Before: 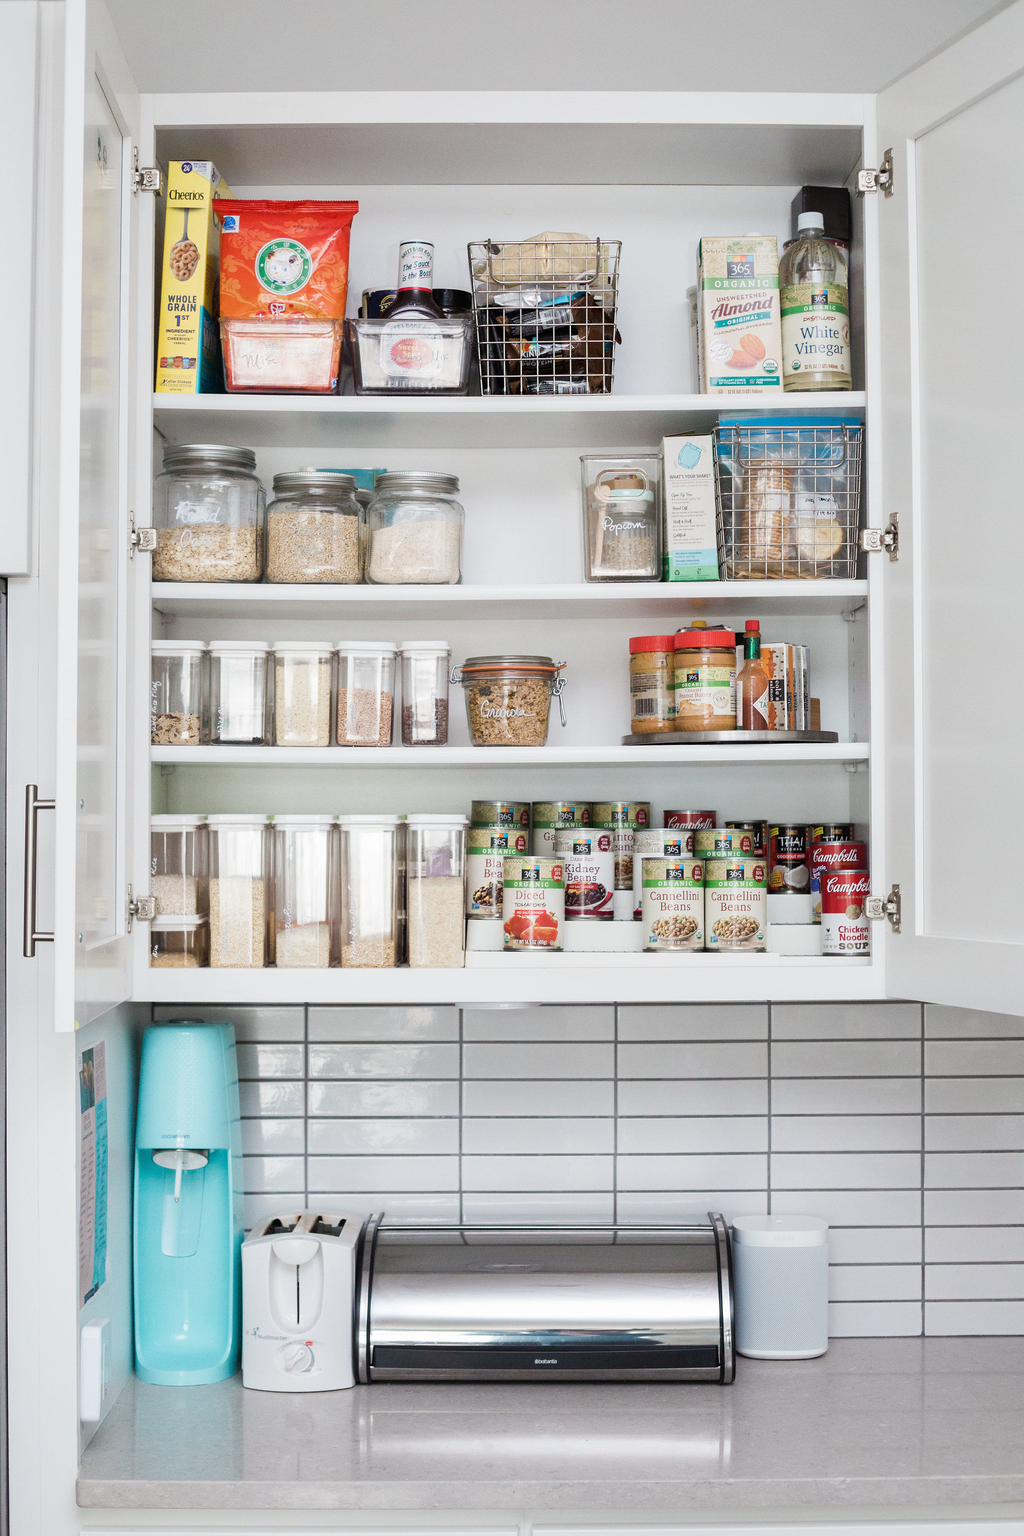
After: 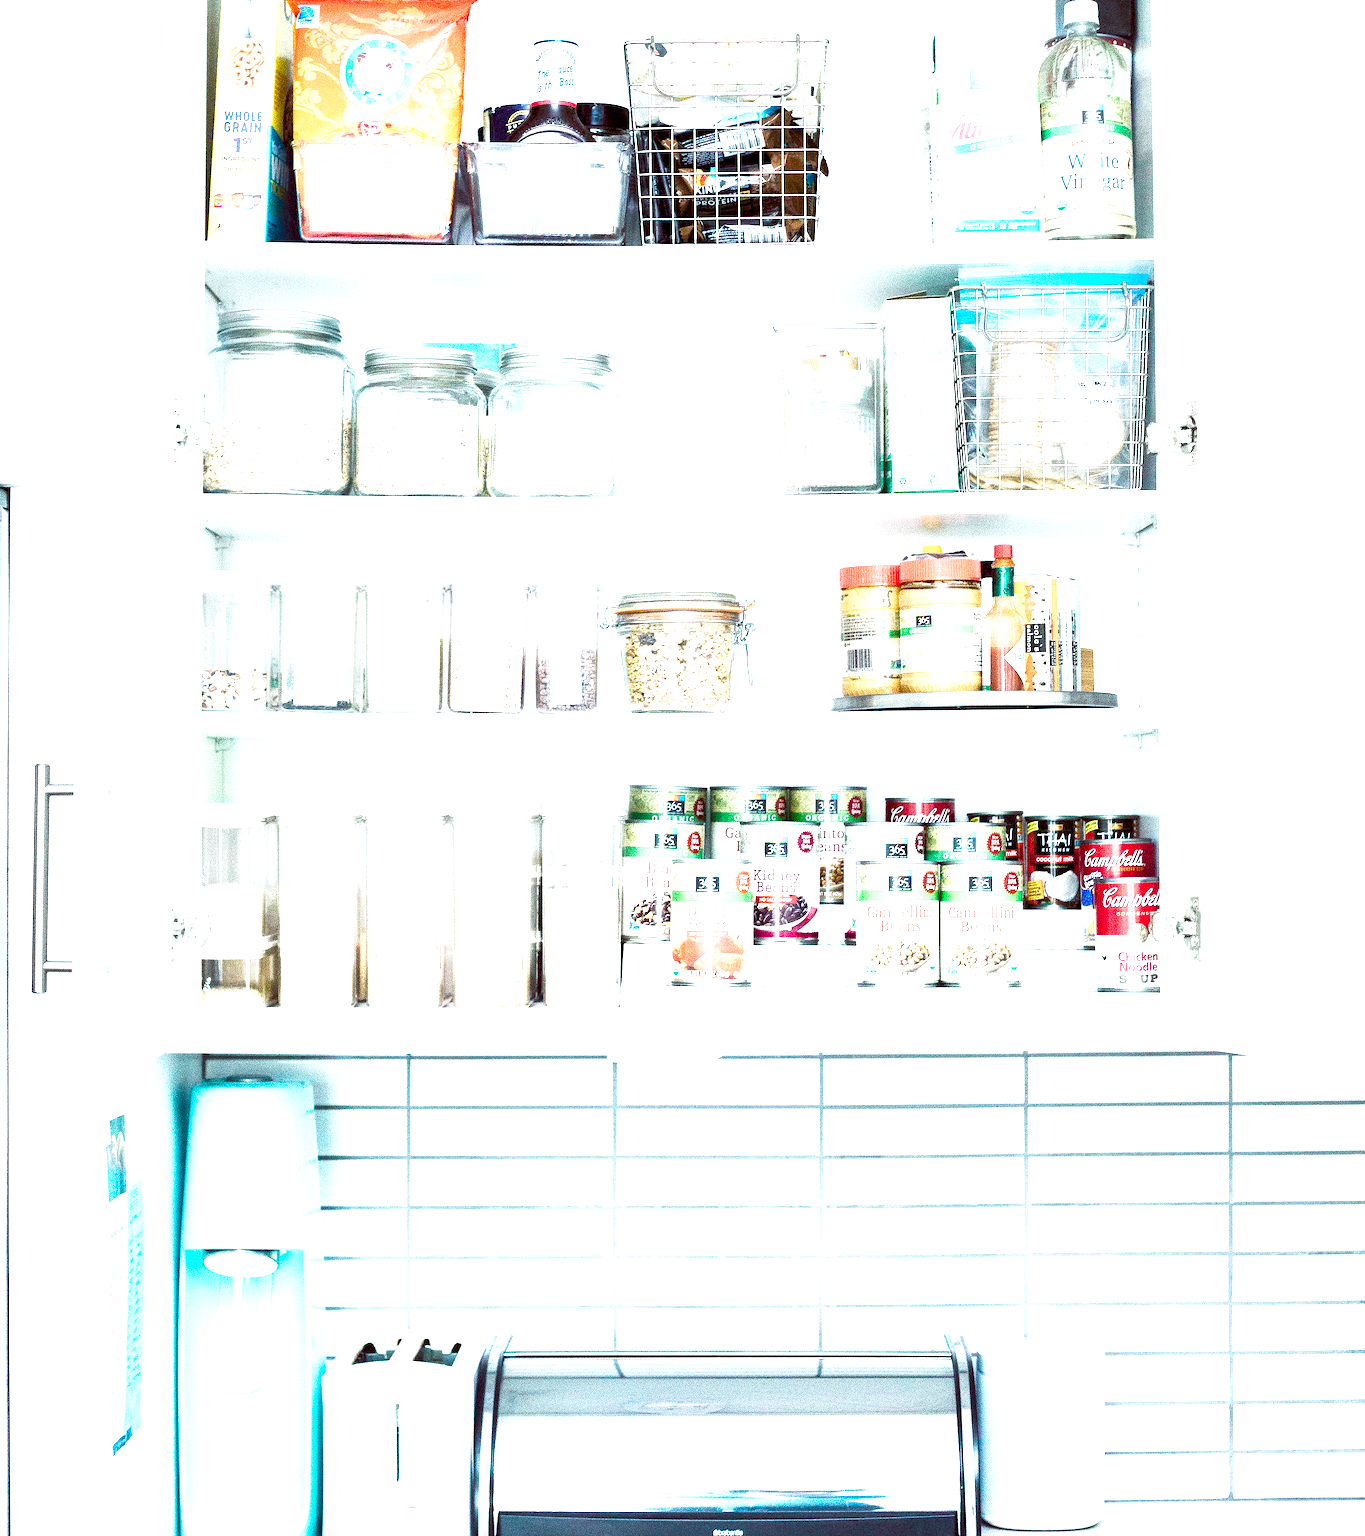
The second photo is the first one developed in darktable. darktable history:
exposure: black level correction 0, exposure 1.45 EV, compensate exposure bias true, compensate highlight preservation false
base curve: curves: ch0 [(0, 0) (0.579, 0.807) (1, 1)], preserve colors none
color balance rgb: shadows lift › luminance -7.7%, shadows lift › chroma 2.13%, shadows lift › hue 200.79°, power › luminance -7.77%, power › chroma 2.27%, power › hue 220.69°, highlights gain › luminance 15.15%, highlights gain › chroma 4%, highlights gain › hue 209.35°, global offset › luminance -0.21%, global offset › chroma 0.27%, perceptual saturation grading › global saturation 24.42%, perceptual saturation grading › highlights -24.42%, perceptual saturation grading › mid-tones 24.42%, perceptual saturation grading › shadows 40%, perceptual brilliance grading › global brilliance -5%, perceptual brilliance grading › highlights 24.42%, perceptual brilliance grading › mid-tones 7%, perceptual brilliance grading › shadows -5%
crop: top 13.819%, bottom 11.169%
